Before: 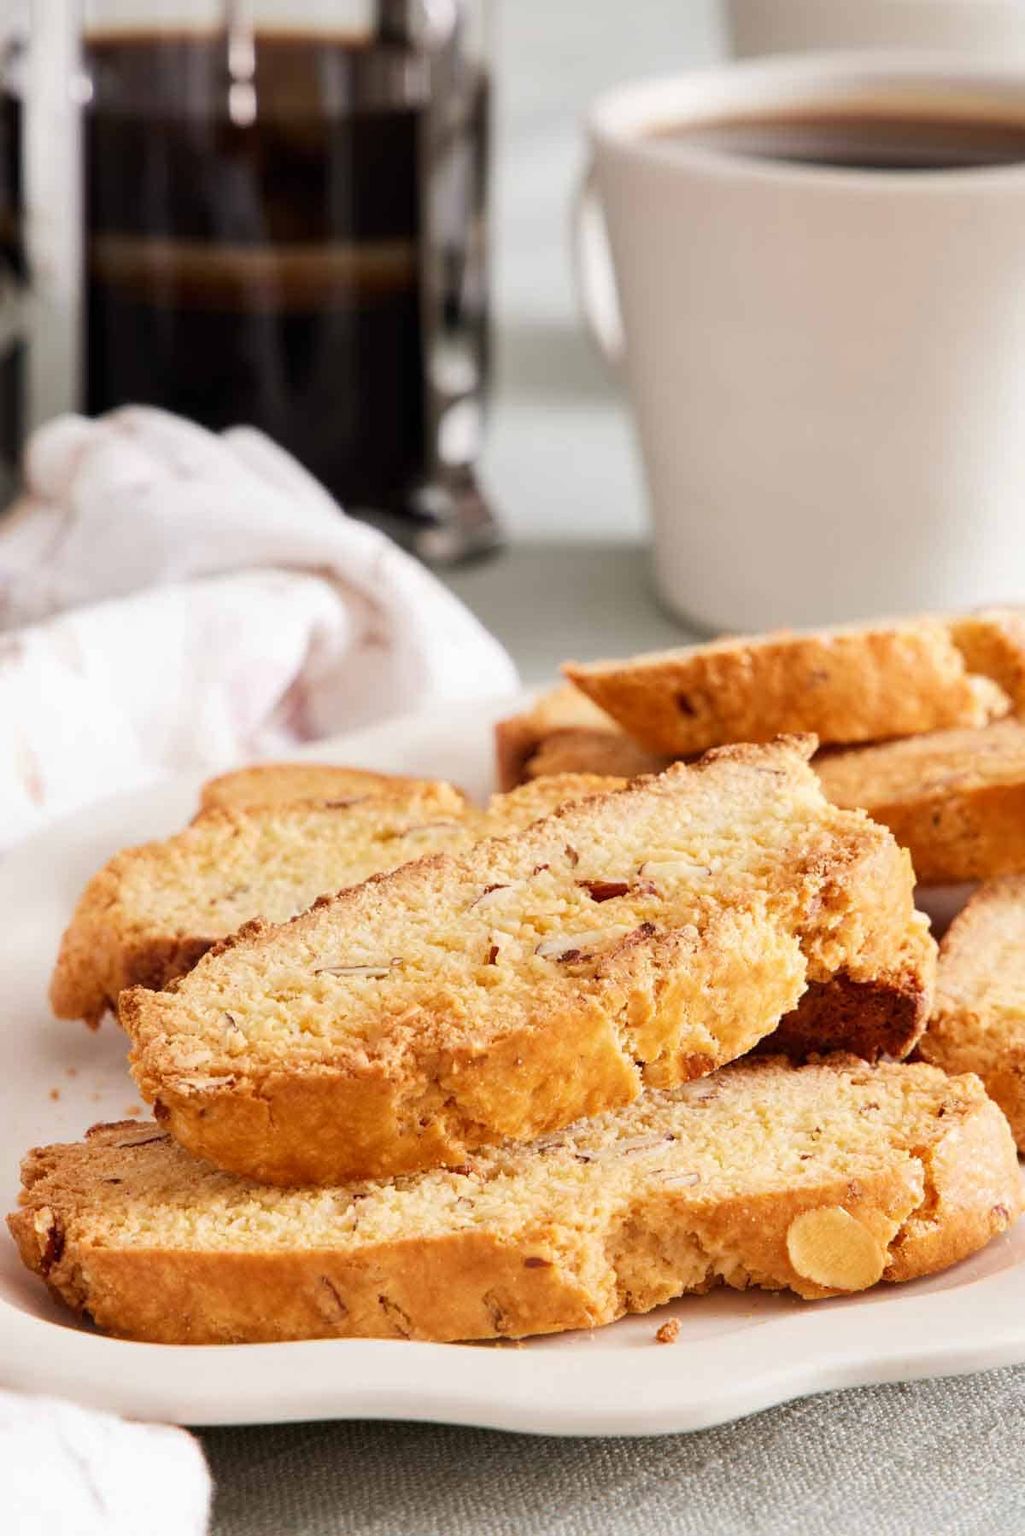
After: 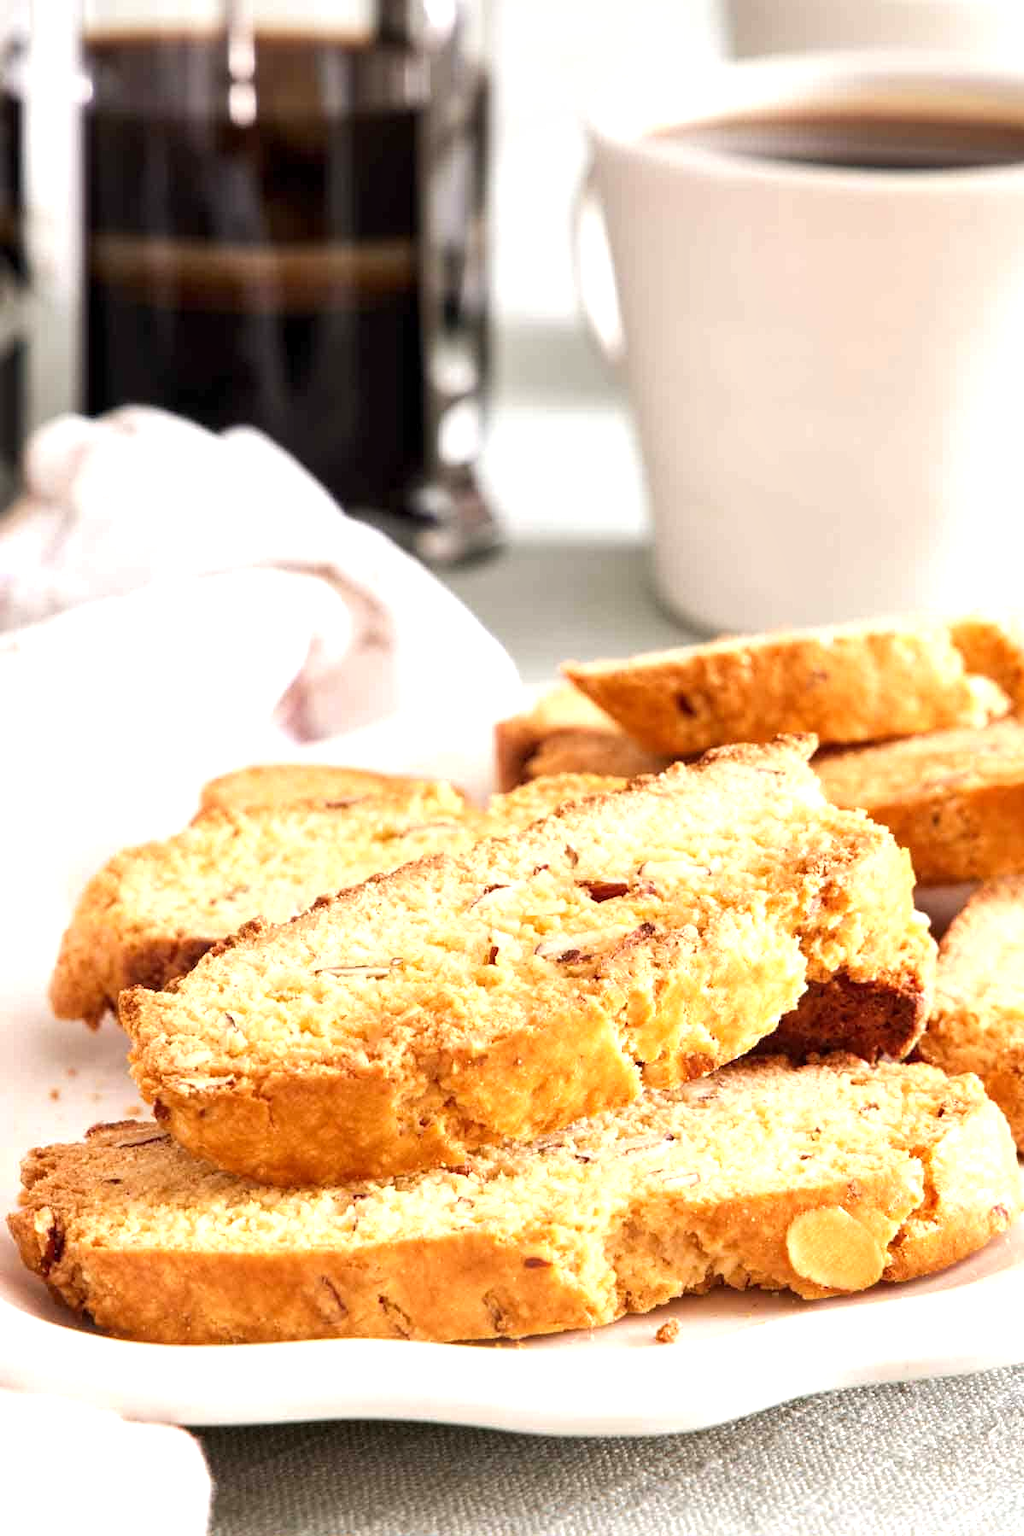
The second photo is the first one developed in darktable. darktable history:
local contrast: highlights 100%, shadows 100%, detail 120%, midtone range 0.2
exposure: black level correction 0, exposure 0.7 EV, compensate exposure bias true, compensate highlight preservation false
